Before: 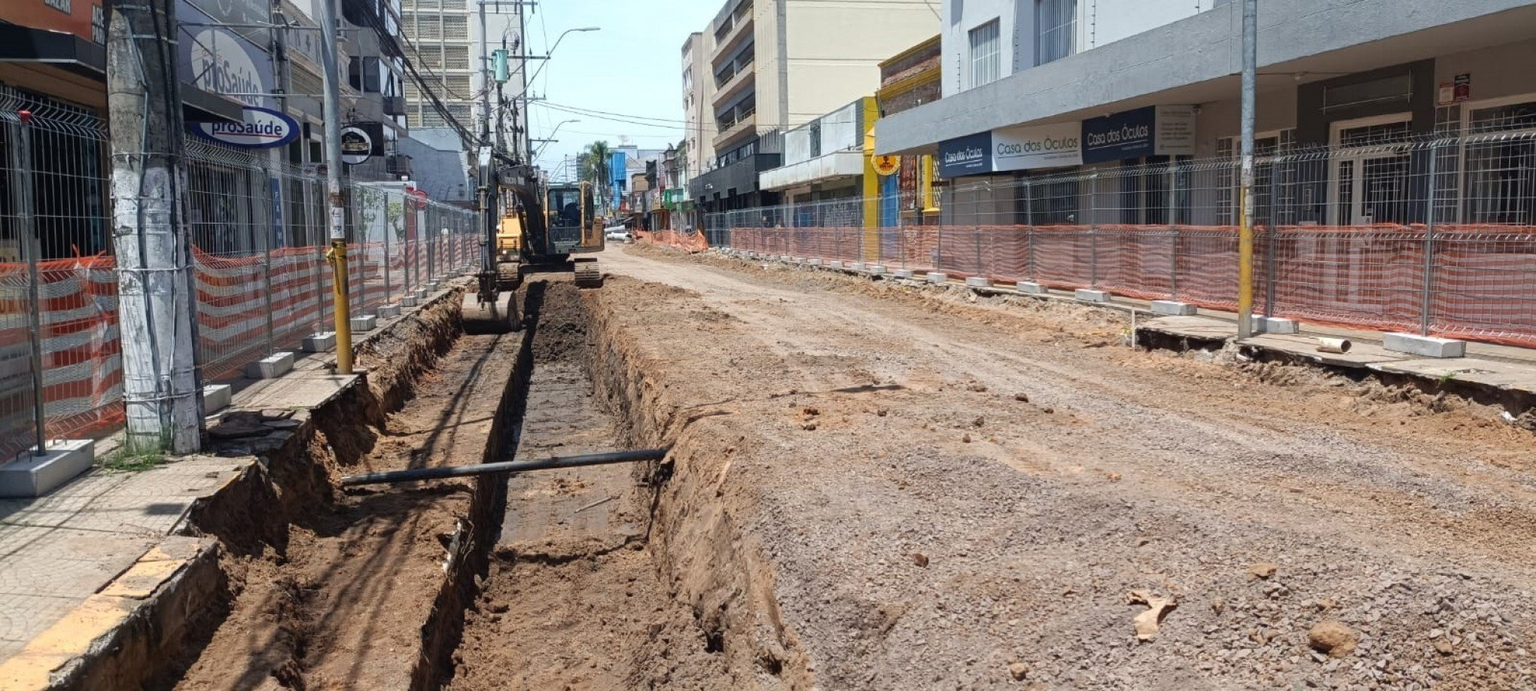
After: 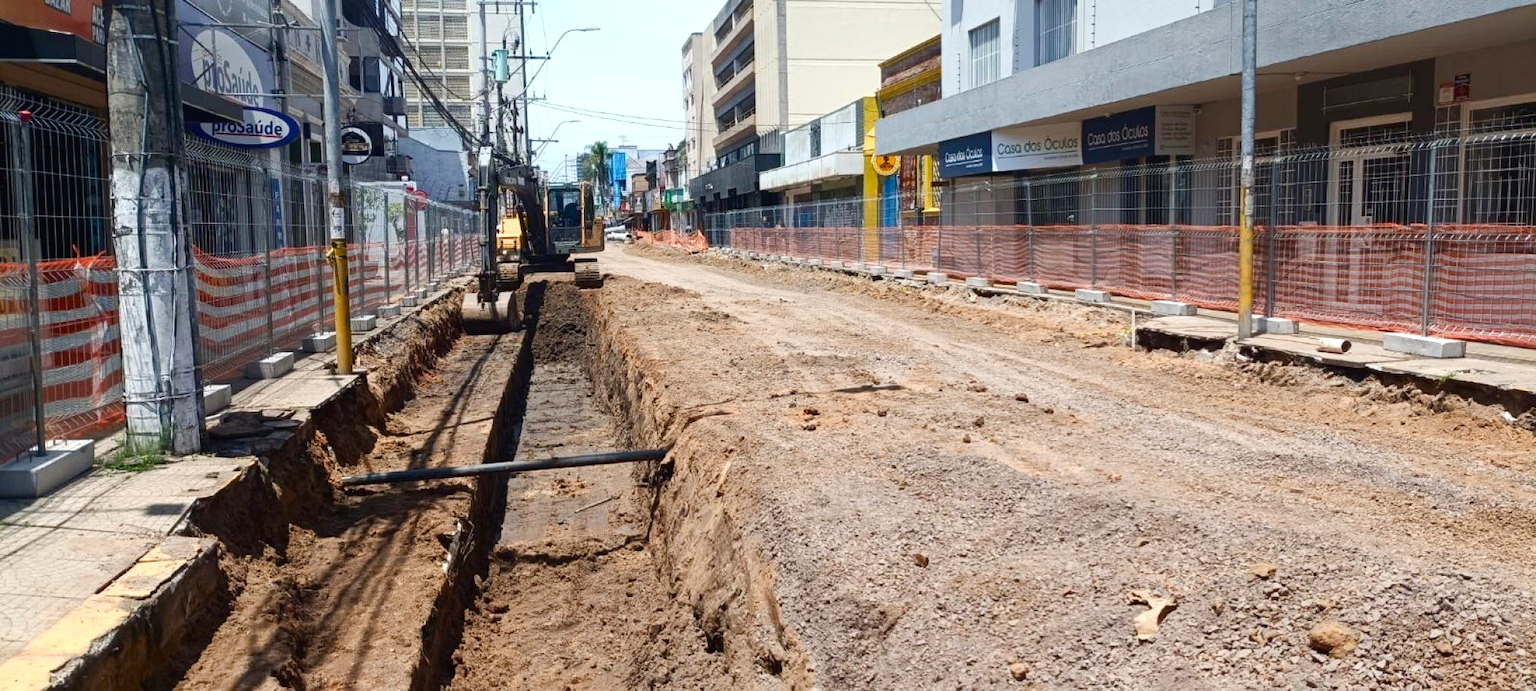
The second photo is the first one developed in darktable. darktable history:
color balance rgb: linear chroma grading › shadows 32%, linear chroma grading › global chroma -2%, linear chroma grading › mid-tones 4%, perceptual saturation grading › global saturation -2%, perceptual saturation grading › highlights -8%, perceptual saturation grading › mid-tones 8%, perceptual saturation grading › shadows 4%, perceptual brilliance grading › highlights 8%, perceptual brilliance grading › mid-tones 4%, perceptual brilliance grading › shadows 2%, global vibrance 16%, saturation formula JzAzBz (2021)
contrast brightness saturation: contrast 0.14
